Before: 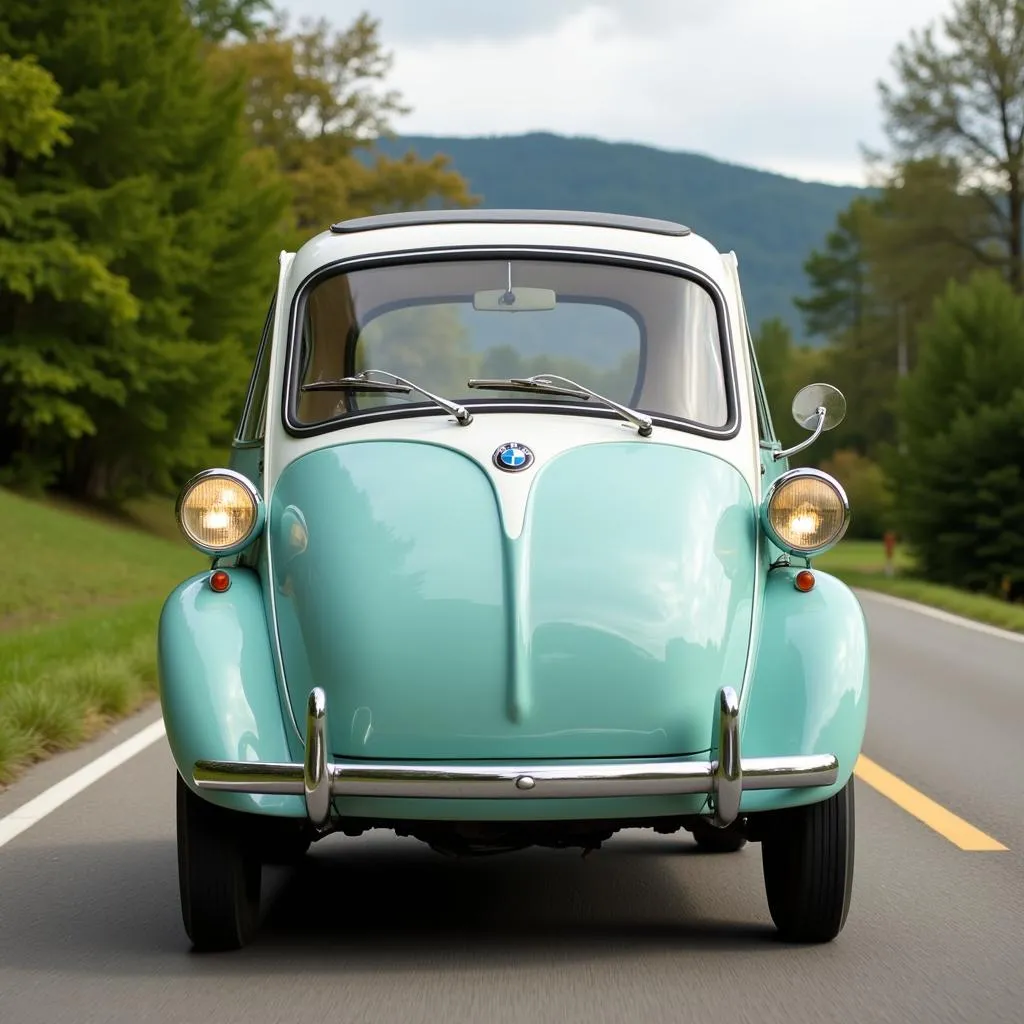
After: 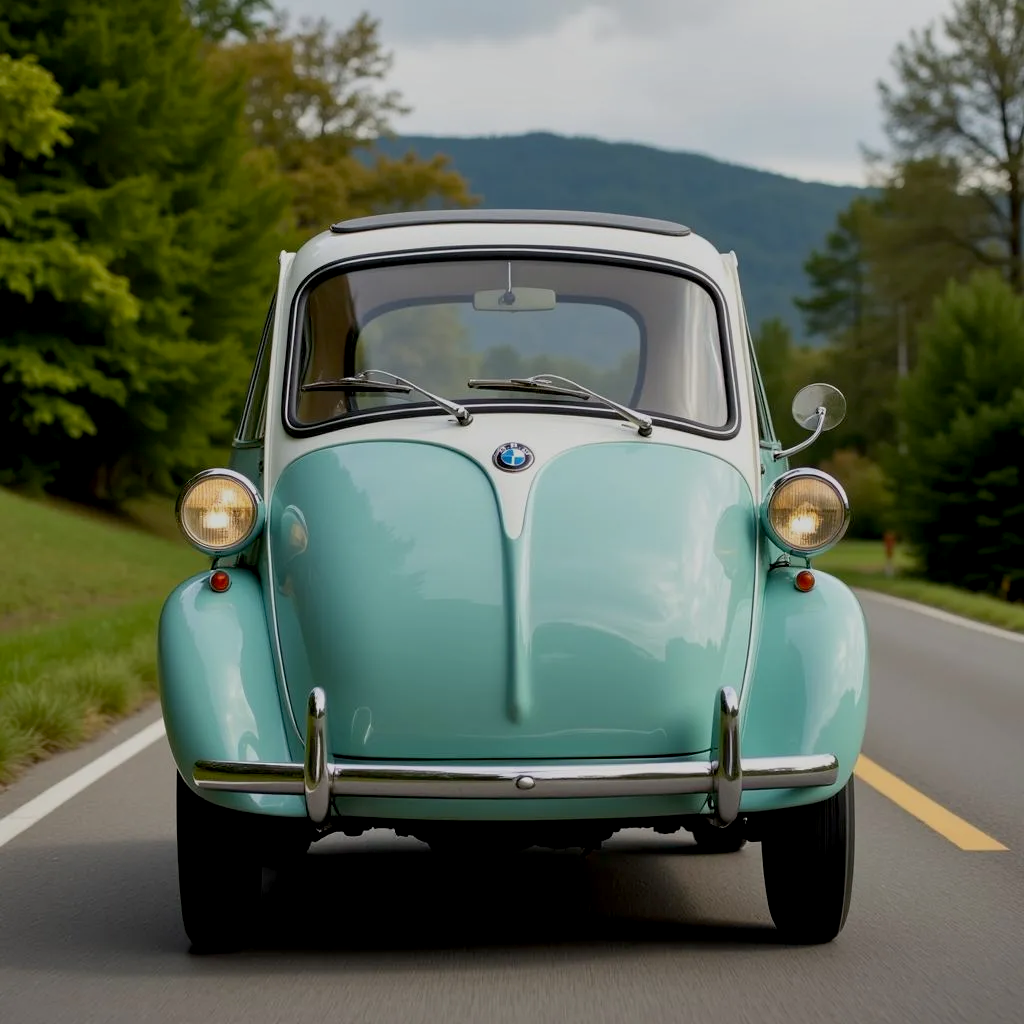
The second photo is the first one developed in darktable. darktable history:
shadows and highlights: shadows 37.27, highlights -28.18, soften with gaussian
exposure: black level correction 0.009, exposure -0.637 EV, compensate highlight preservation false
